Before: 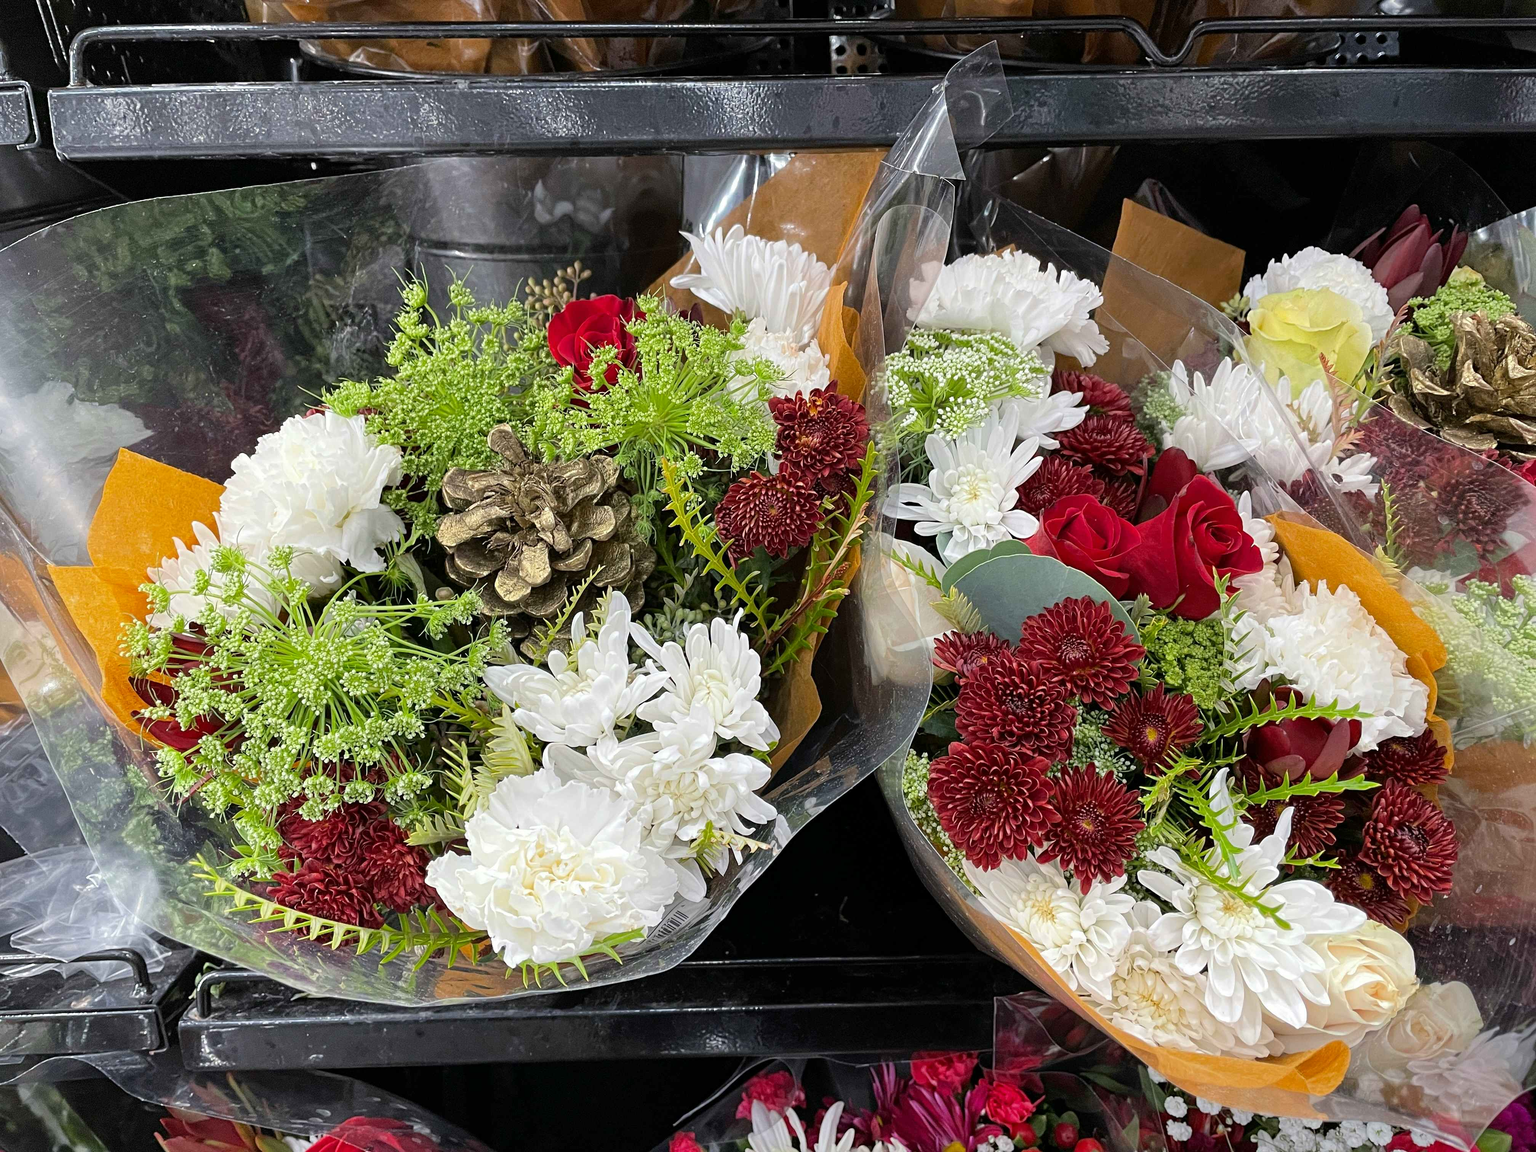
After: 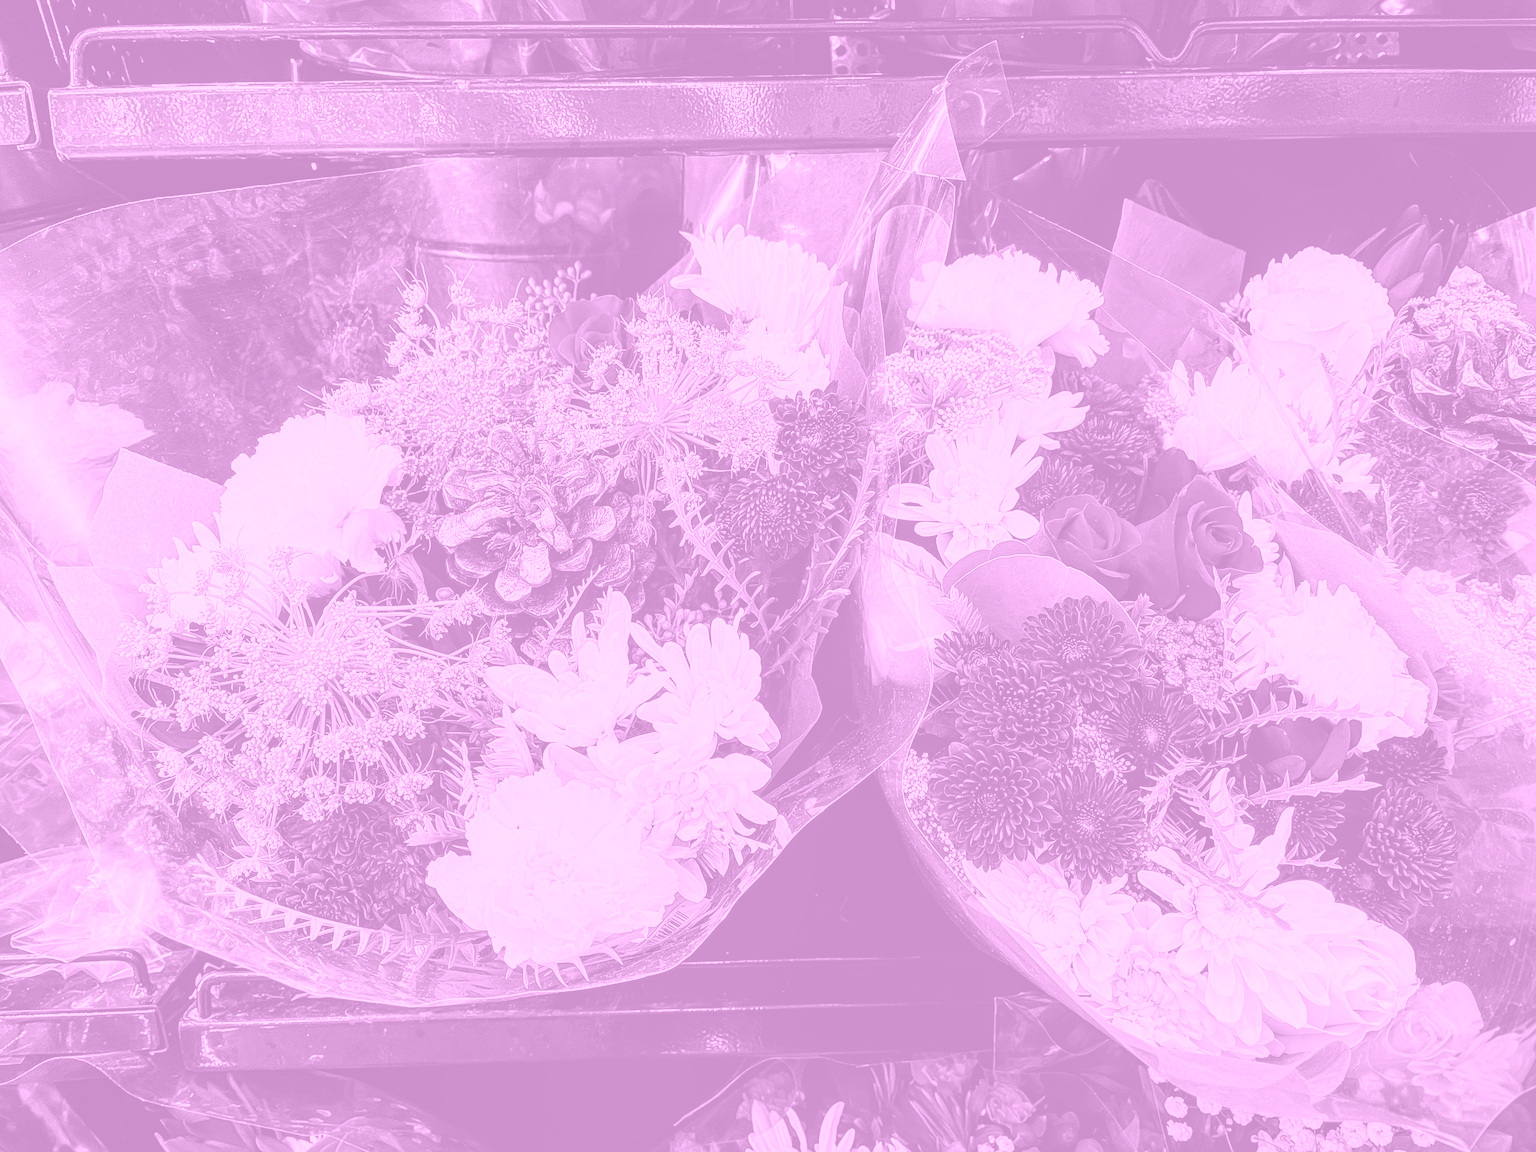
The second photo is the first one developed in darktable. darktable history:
sharpen: amount 0.6
base curve: curves: ch0 [(0, 0) (0.088, 0.125) (0.176, 0.251) (0.354, 0.501) (0.613, 0.749) (1, 0.877)], preserve colors none
local contrast: highlights 61%, detail 143%, midtone range 0.428
colorize: hue 331.2°, saturation 69%, source mix 30.28%, lightness 69.02%, version 1
graduated density: rotation -180°, offset 27.42
contrast brightness saturation: contrast 0.13, brightness -0.24, saturation 0.14
